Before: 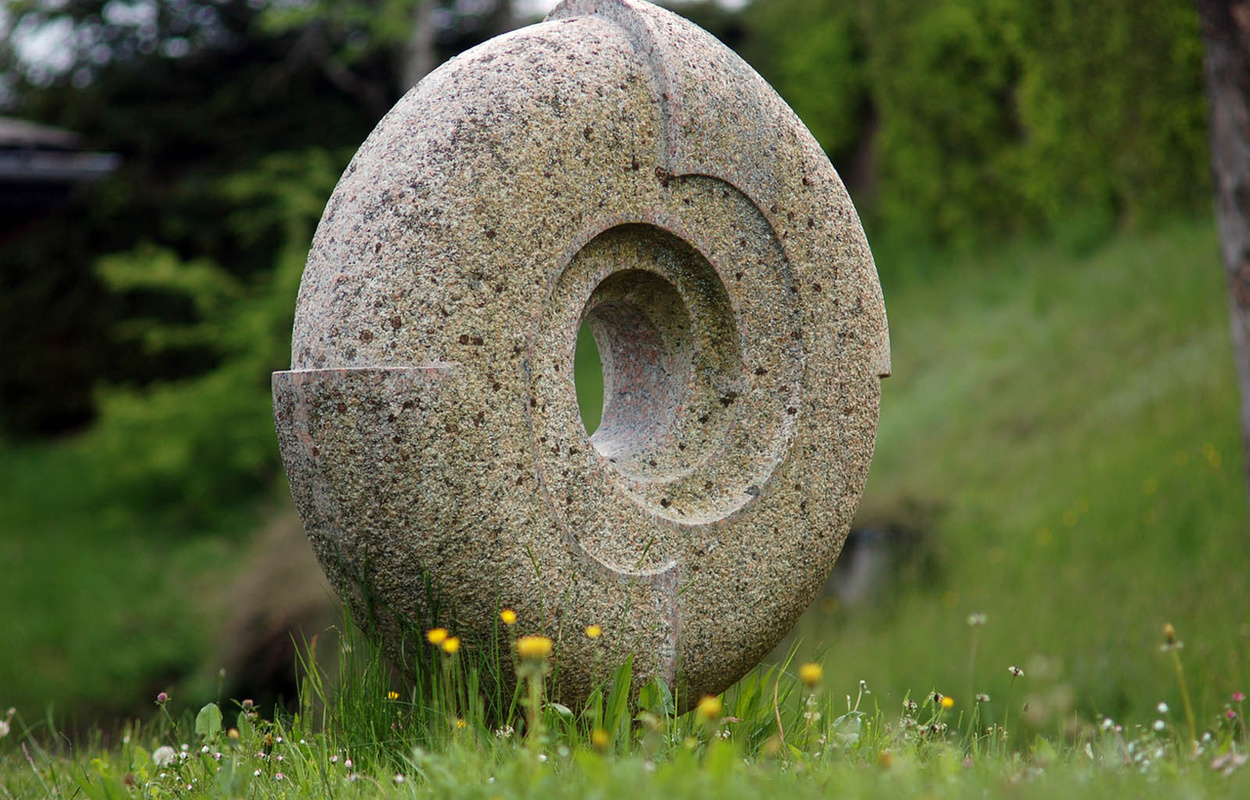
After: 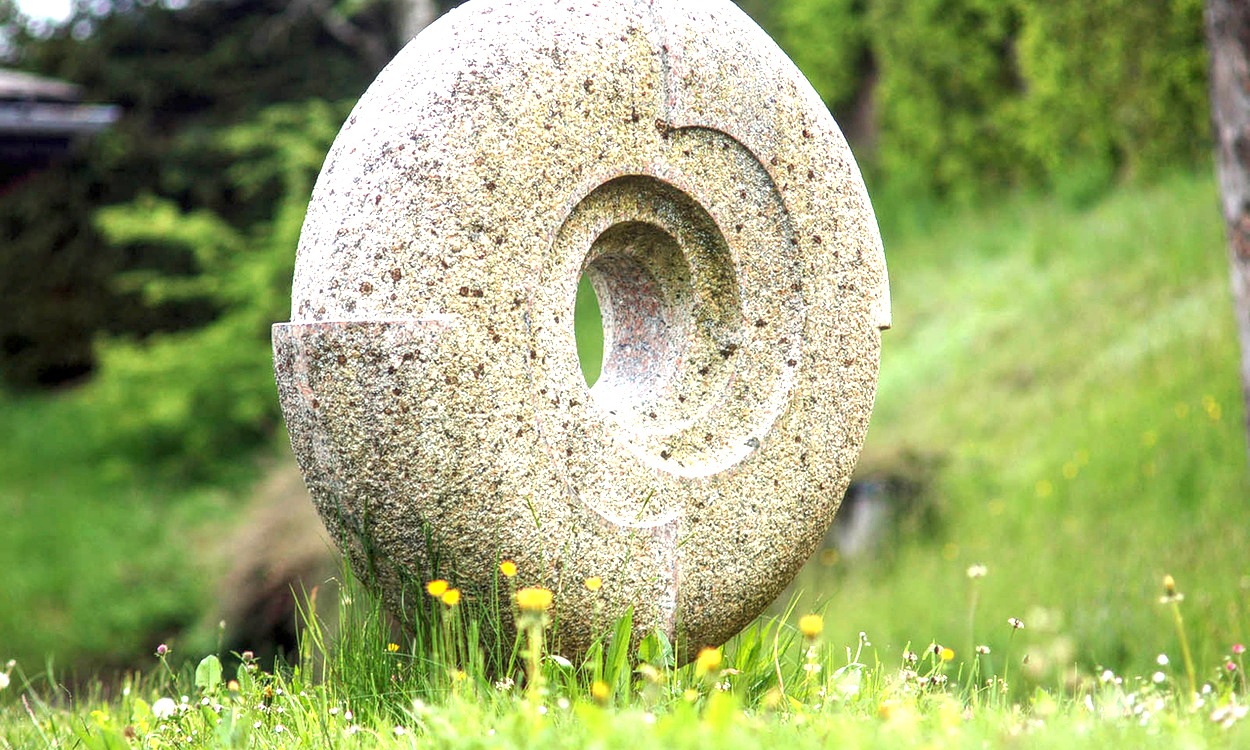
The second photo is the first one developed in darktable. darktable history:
exposure: black level correction 0, exposure 1.379 EV, compensate exposure bias true, compensate highlight preservation false
local contrast: on, module defaults
crop and rotate: top 6.25%
